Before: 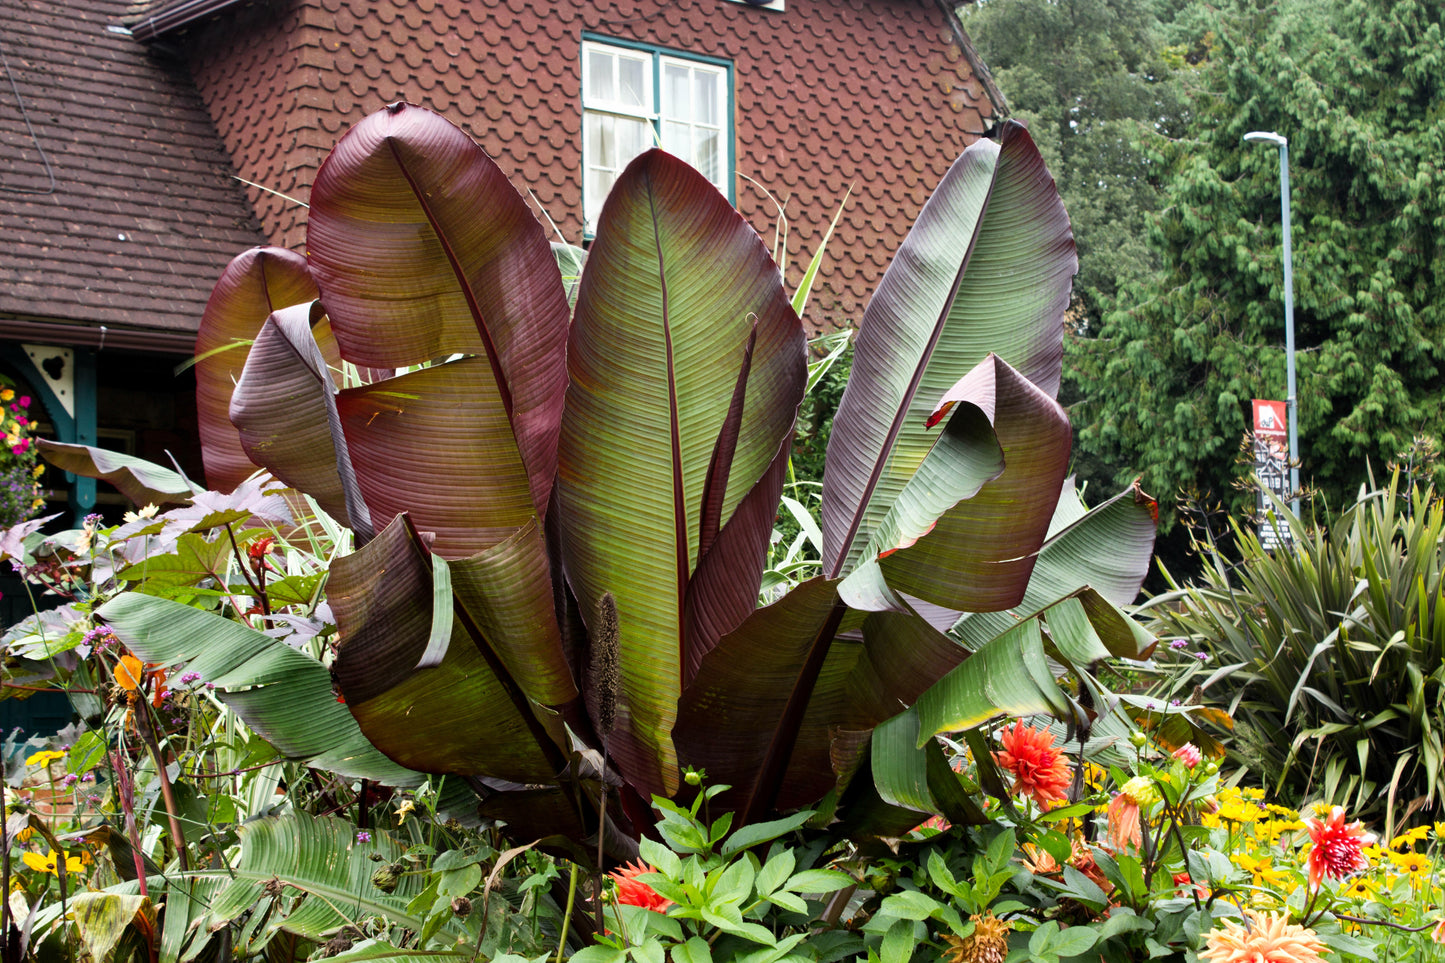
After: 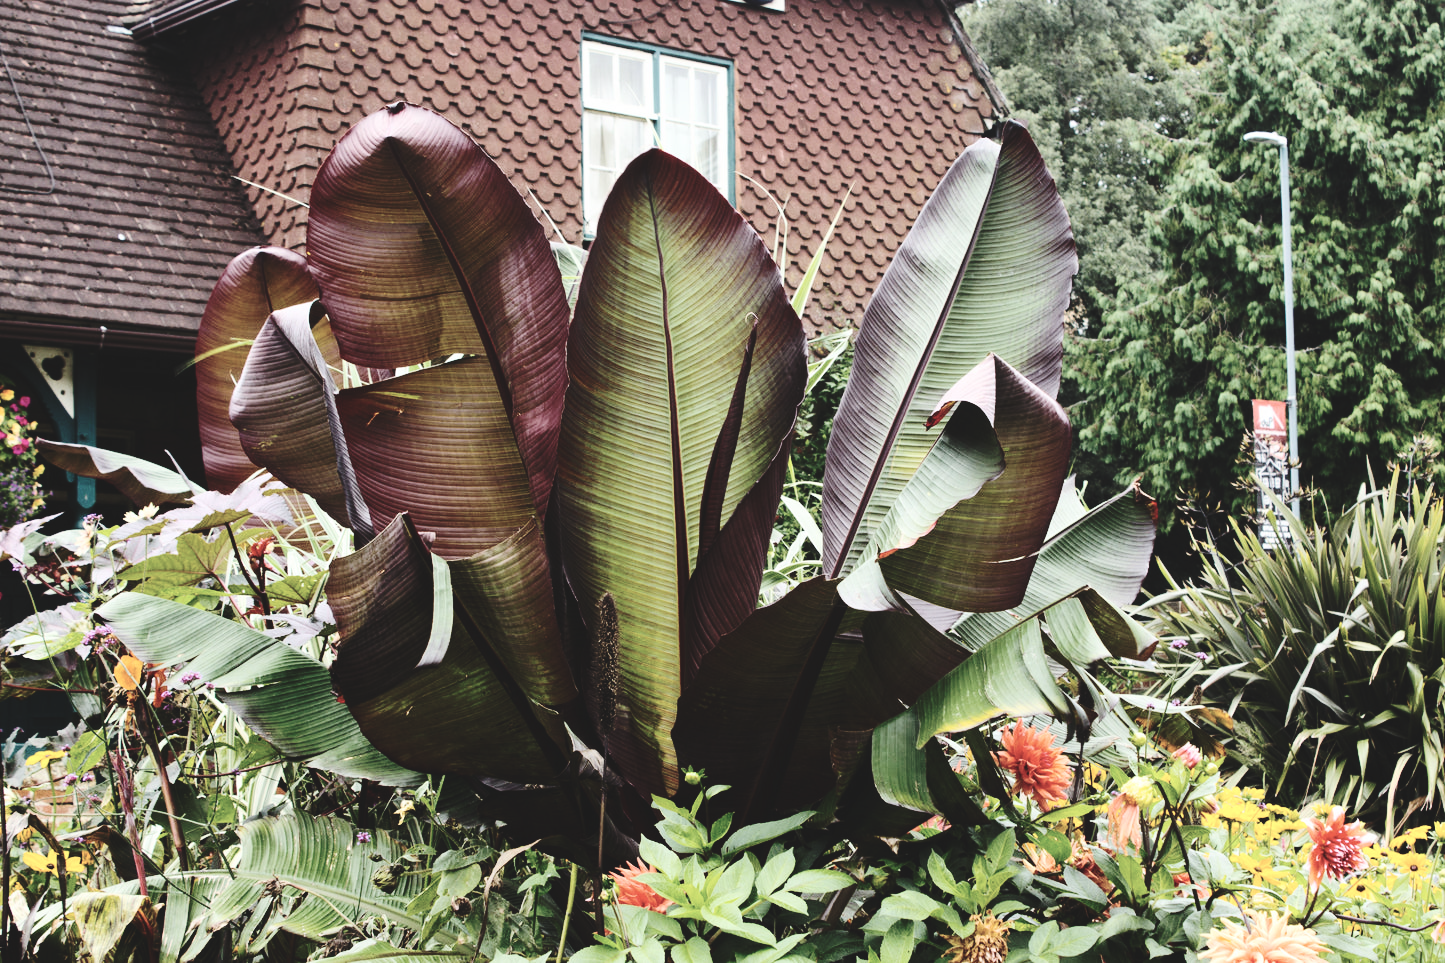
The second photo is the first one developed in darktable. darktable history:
base curve: curves: ch0 [(0, 0.024) (0.055, 0.065) (0.121, 0.166) (0.236, 0.319) (0.693, 0.726) (1, 1)], preserve colors none
contrast brightness saturation: contrast 0.254, saturation -0.318
